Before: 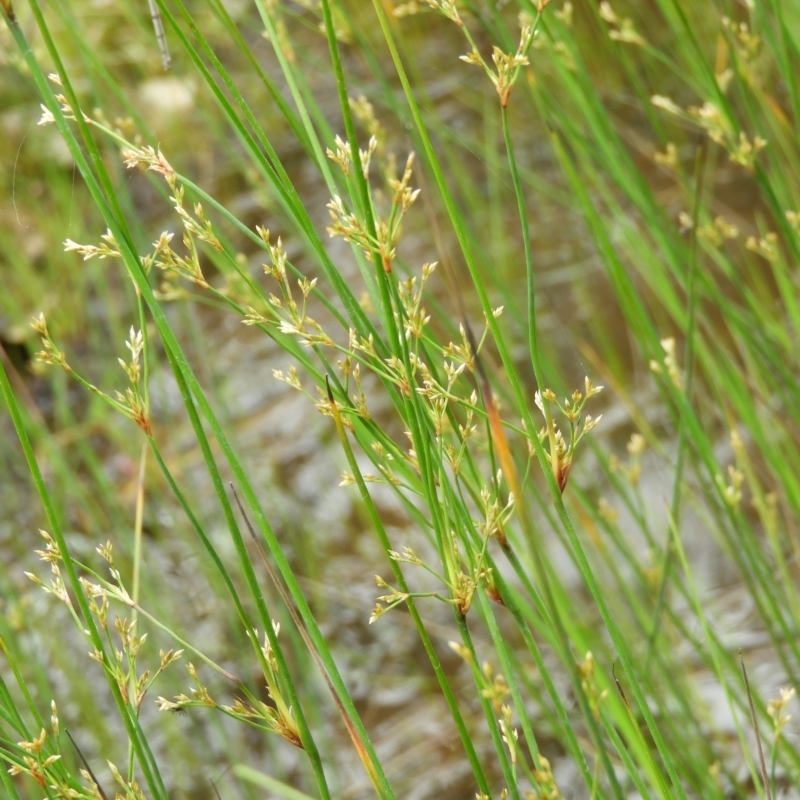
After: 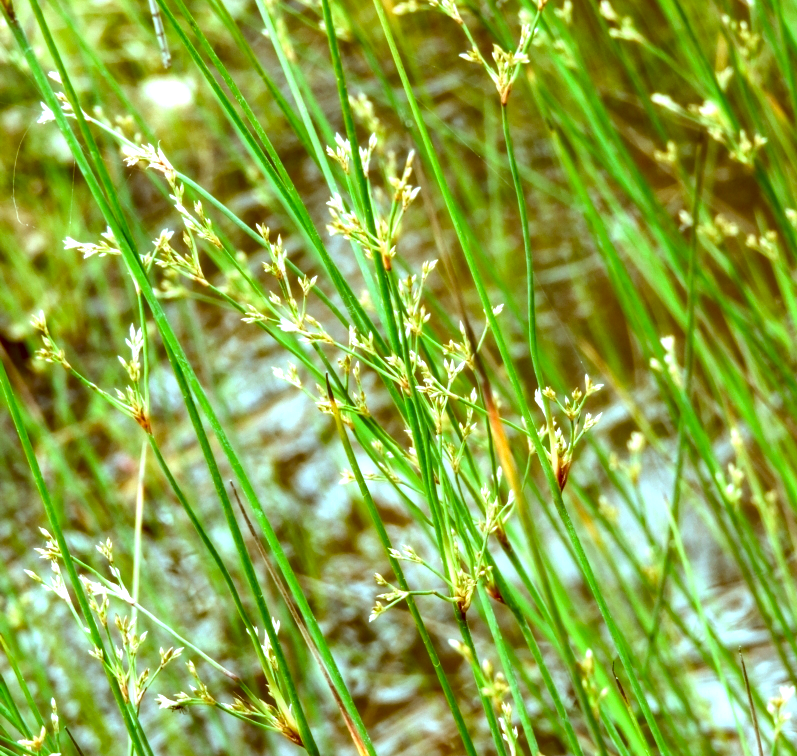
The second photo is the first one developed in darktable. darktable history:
base curve: curves: ch0 [(0, 0) (0.472, 0.455) (1, 1)], preserve colors none
shadows and highlights: radius 336.86, shadows 28.04, soften with gaussian
color correction: highlights a* -14.48, highlights b* -16.46, shadows a* 9.97, shadows b* 29.32
crop: top 0.337%, right 0.259%, bottom 5.075%
exposure: exposure 0.61 EV, compensate highlight preservation false
local contrast: detail 160%
haze removal: compatibility mode true, adaptive false
contrast brightness saturation: contrast 0.038, saturation 0.154
